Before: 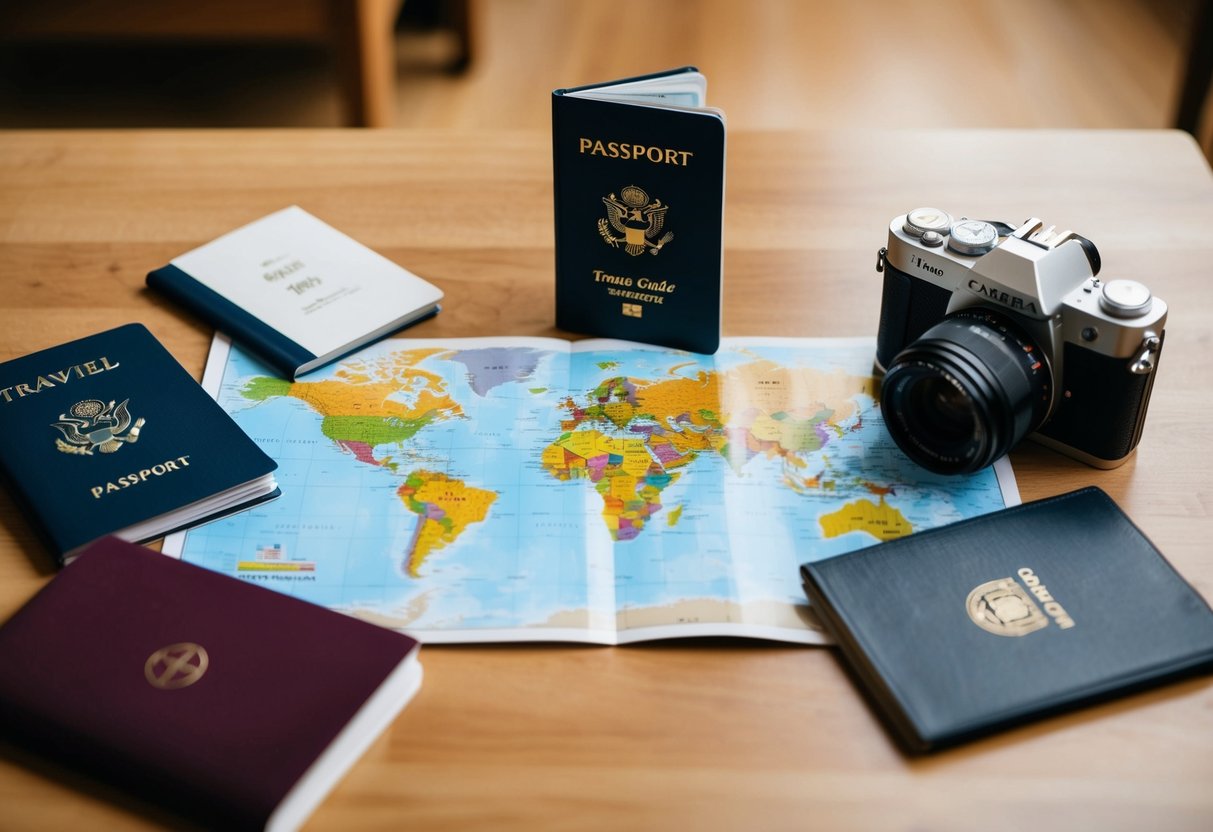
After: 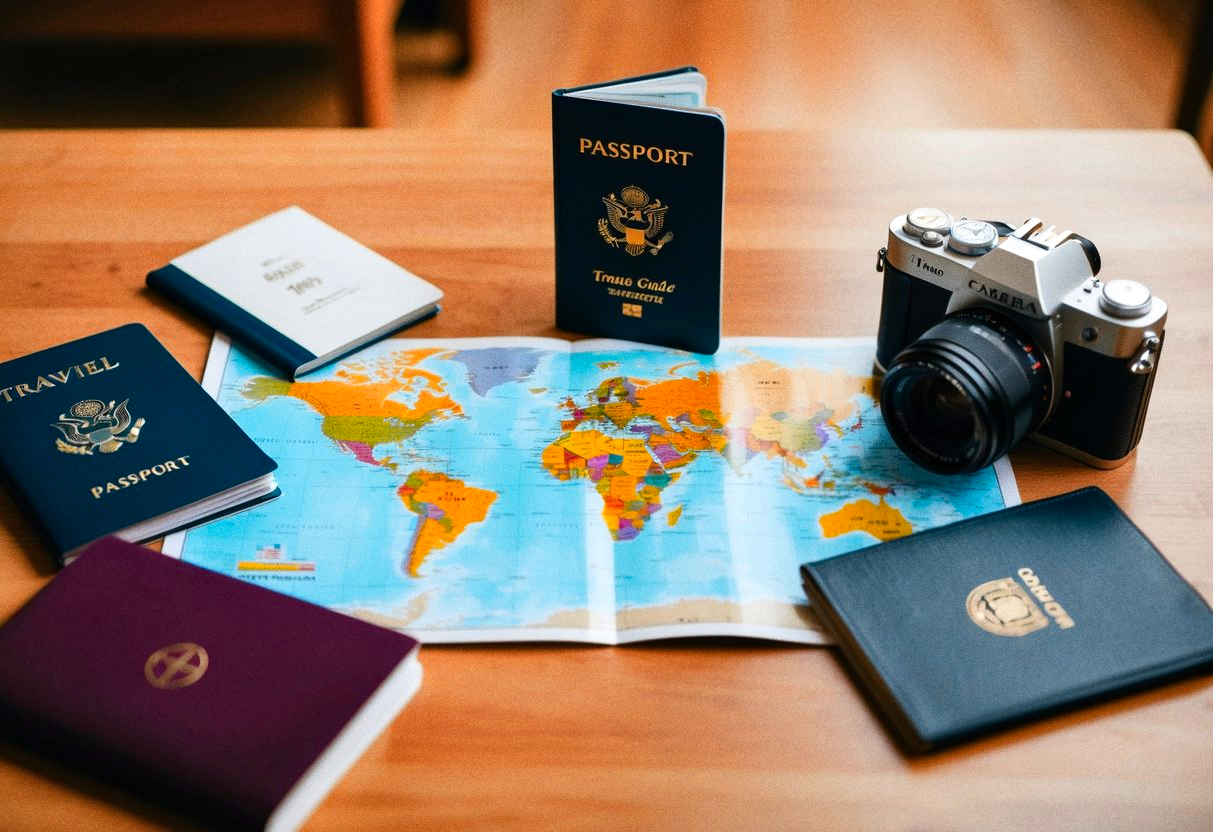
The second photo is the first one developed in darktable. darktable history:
grain: coarseness 0.09 ISO
color zones: curves: ch1 [(0.29, 0.492) (0.373, 0.185) (0.509, 0.481)]; ch2 [(0.25, 0.462) (0.749, 0.457)], mix 40.67%
shadows and highlights: radius 171.16, shadows 27, white point adjustment 3.13, highlights -67.95, soften with gaussian
color balance rgb: perceptual saturation grading › global saturation 25%, global vibrance 20%
